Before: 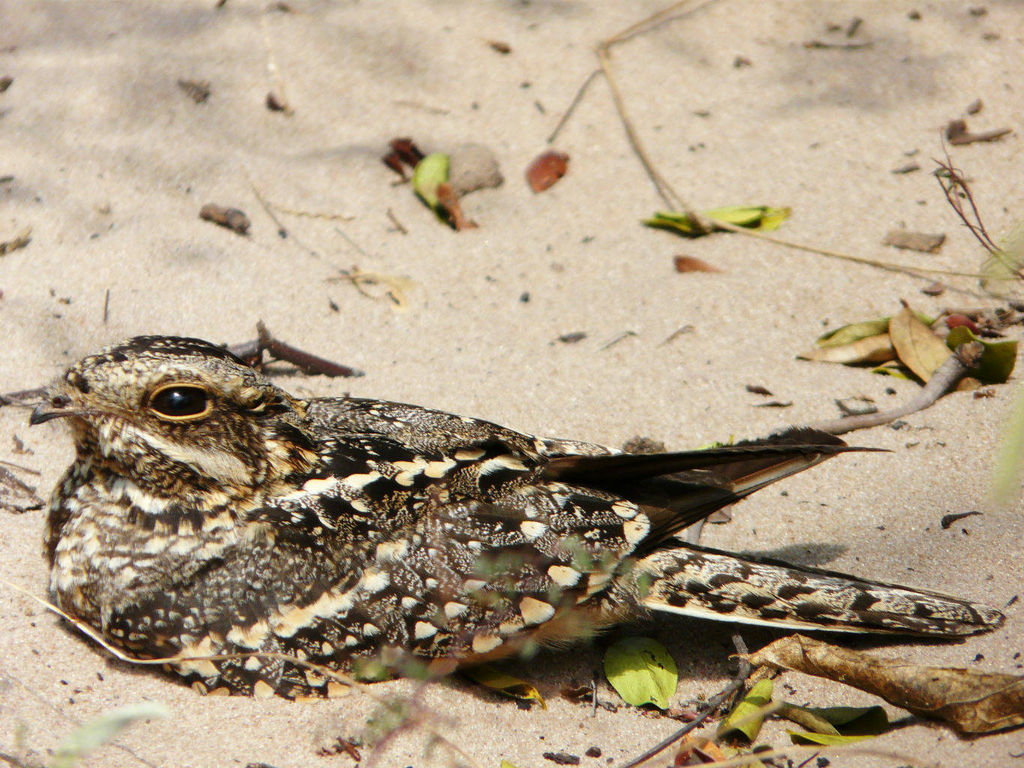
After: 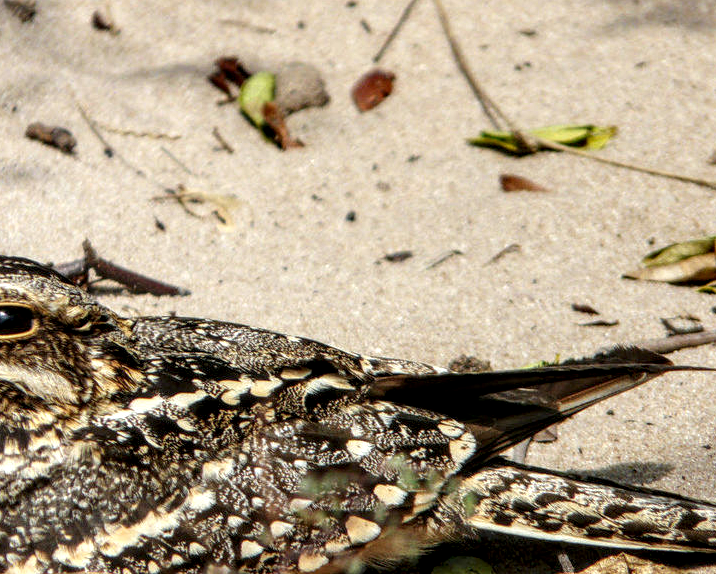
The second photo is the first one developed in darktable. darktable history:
local contrast: highlights 79%, shadows 56%, detail 175%, midtone range 0.428
crop and rotate: left 17.046%, top 10.659%, right 12.989%, bottom 14.553%
